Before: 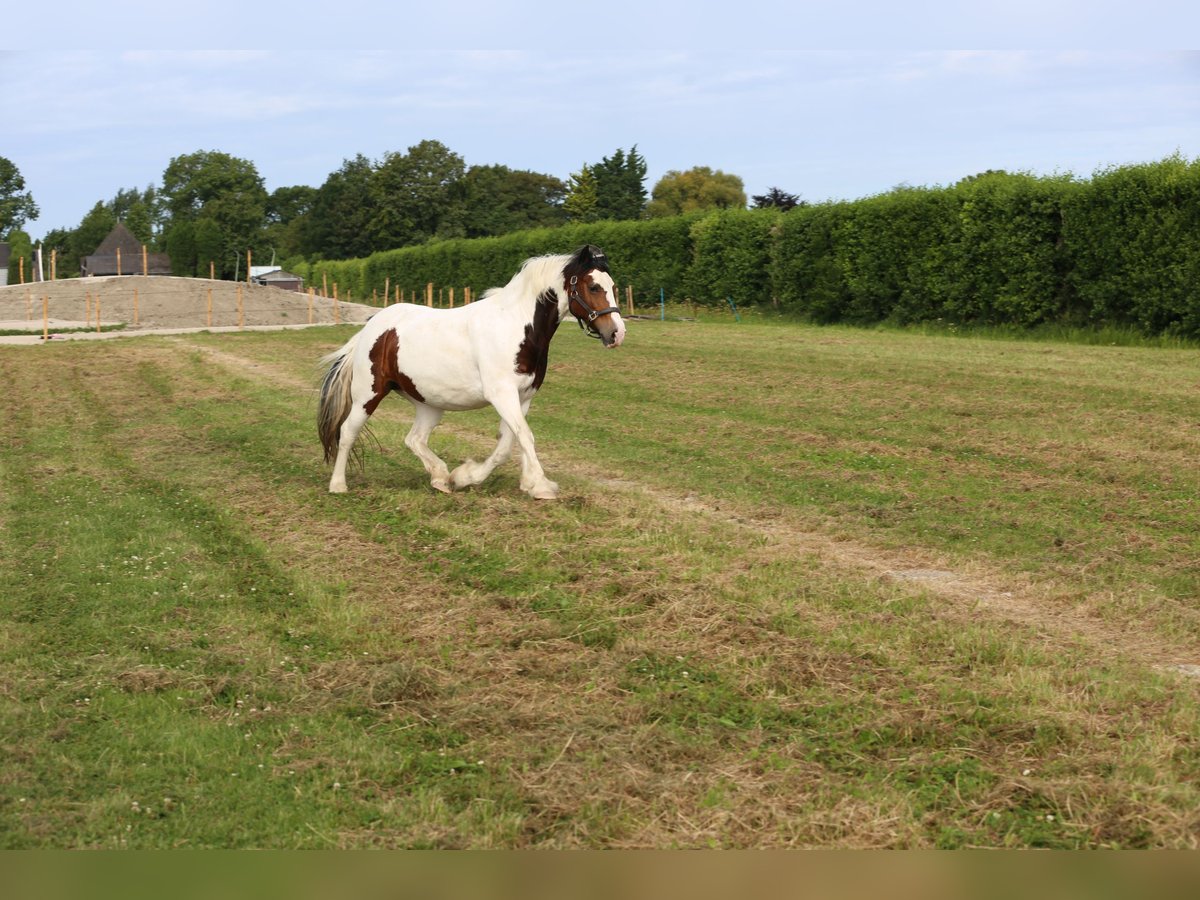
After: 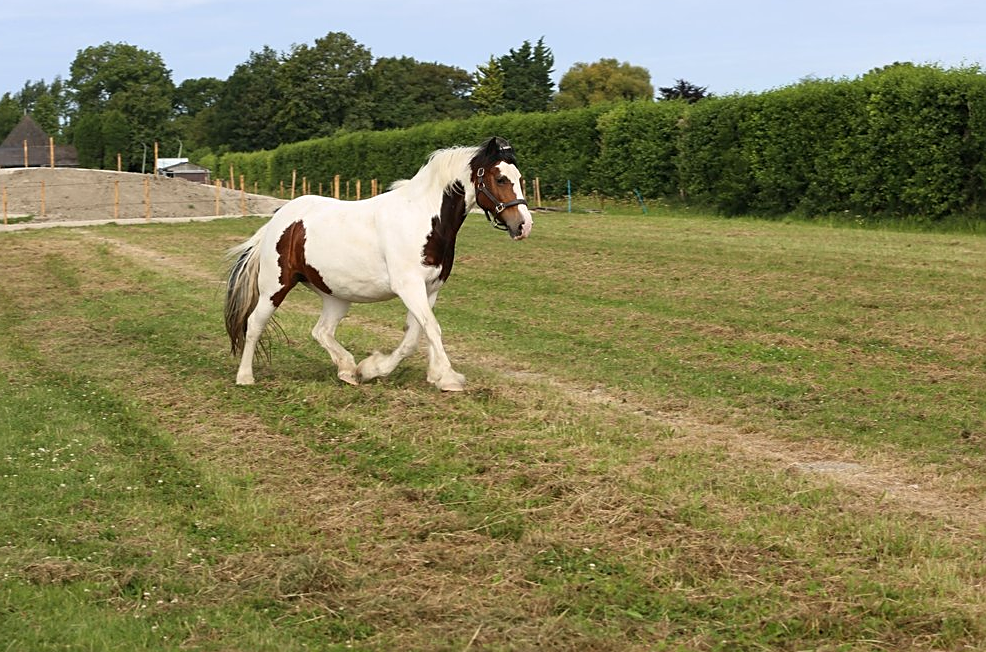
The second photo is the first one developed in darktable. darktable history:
sharpen: on, module defaults
crop: left 7.775%, top 12.018%, right 10.005%, bottom 15.47%
